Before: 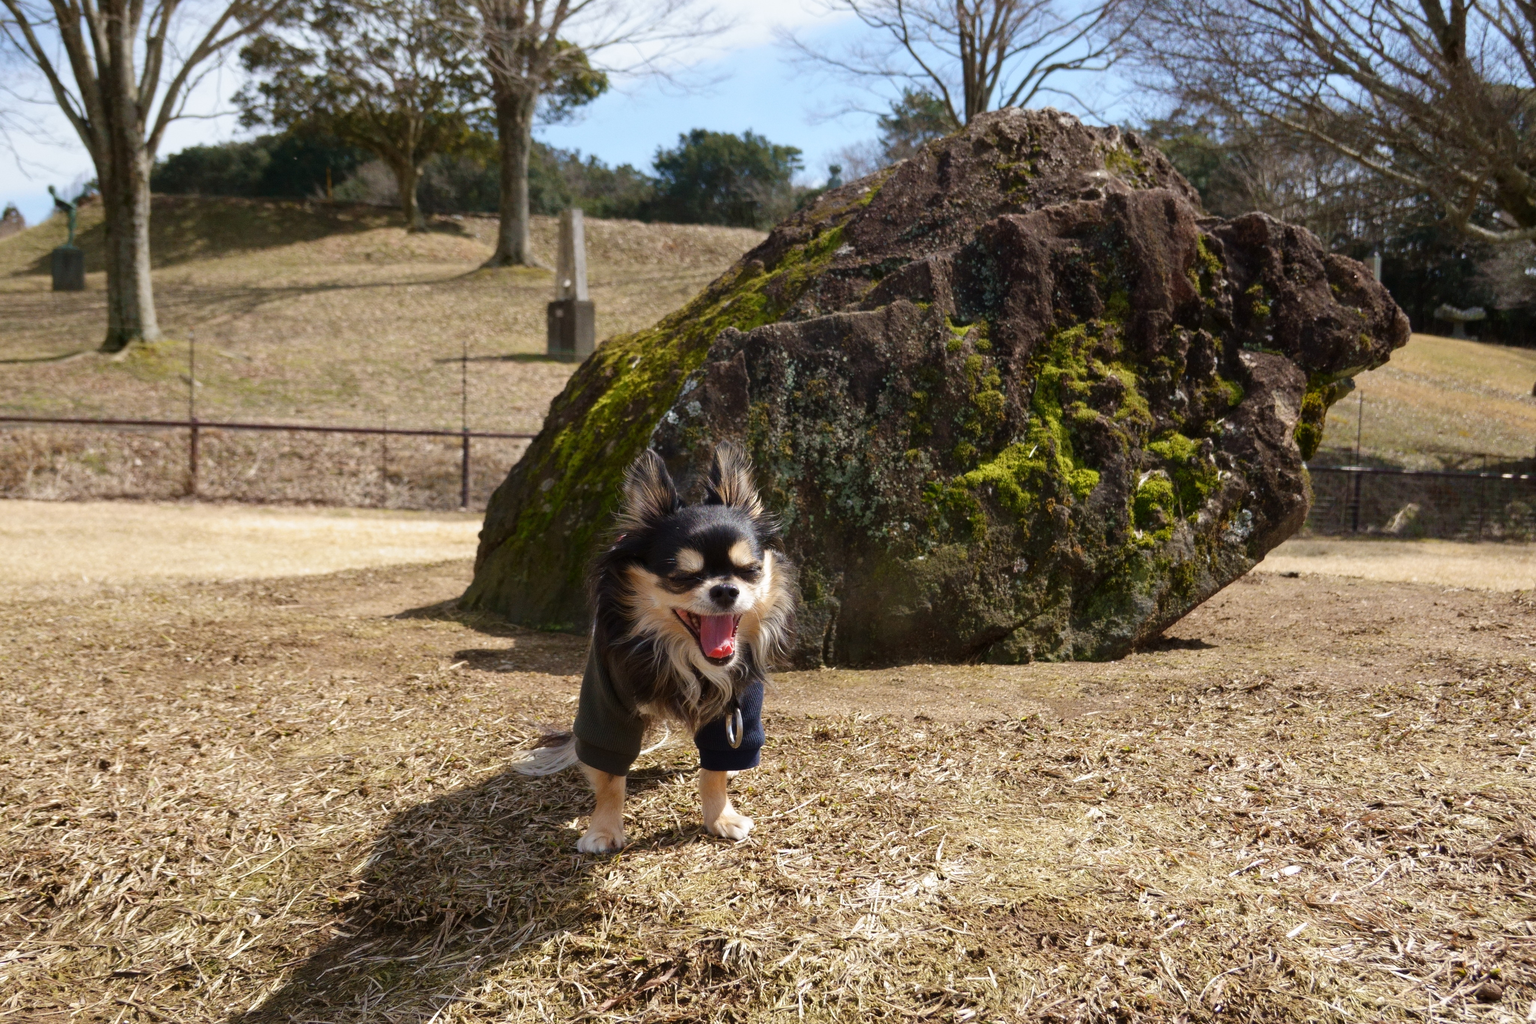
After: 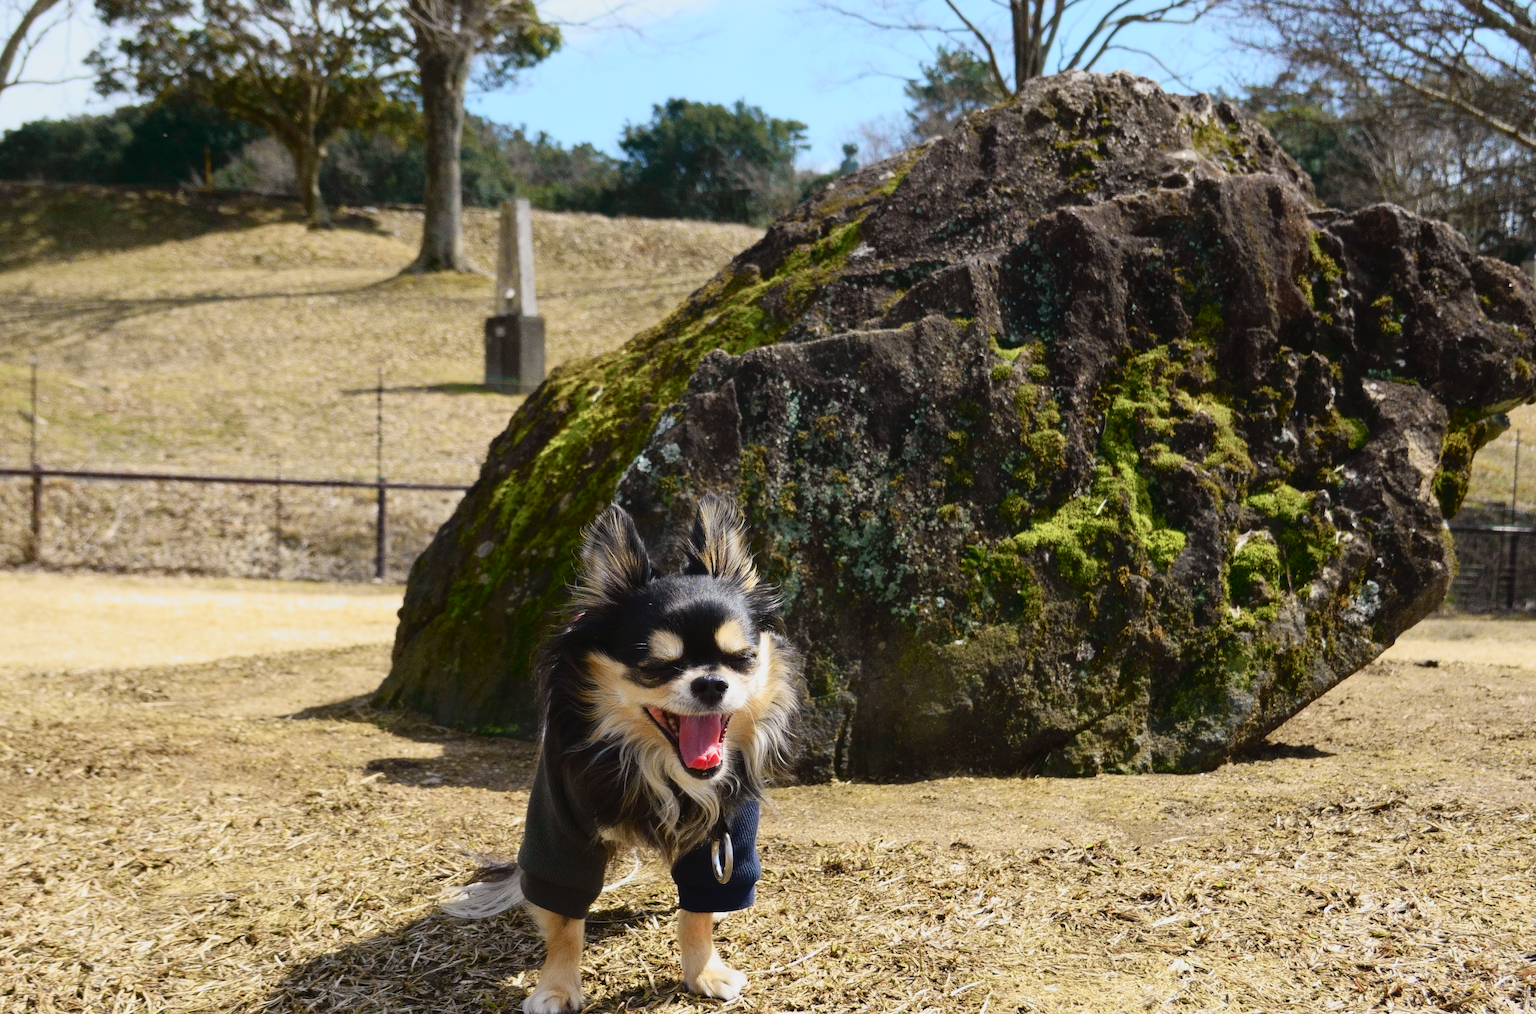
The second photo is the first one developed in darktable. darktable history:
crop and rotate: left 10.77%, top 5.1%, right 10.41%, bottom 16.76%
tone curve: curves: ch0 [(0, 0.022) (0.114, 0.096) (0.282, 0.299) (0.456, 0.51) (0.613, 0.693) (0.786, 0.843) (0.999, 0.949)]; ch1 [(0, 0) (0.384, 0.365) (0.463, 0.447) (0.486, 0.474) (0.503, 0.5) (0.535, 0.522) (0.555, 0.546) (0.593, 0.599) (0.755, 0.793) (1, 1)]; ch2 [(0, 0) (0.369, 0.375) (0.449, 0.434) (0.501, 0.5) (0.528, 0.517) (0.561, 0.57) (0.612, 0.631) (0.668, 0.659) (1, 1)], color space Lab, independent channels, preserve colors none
